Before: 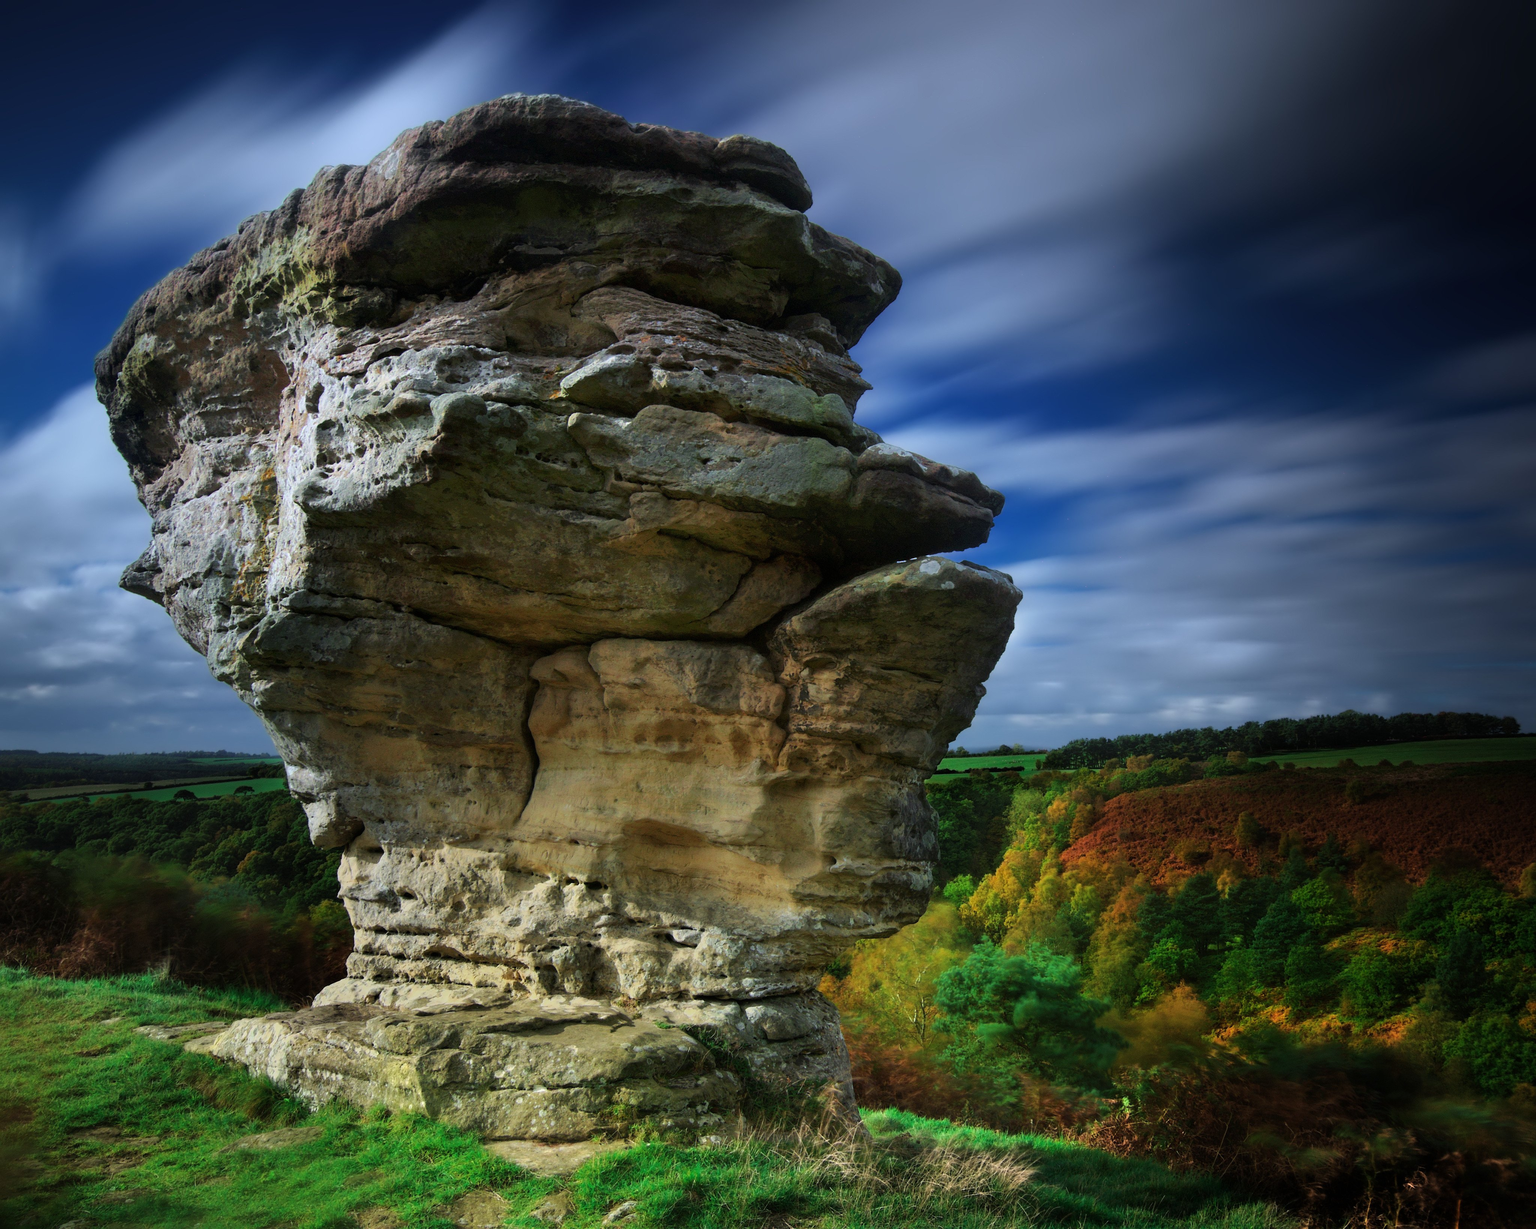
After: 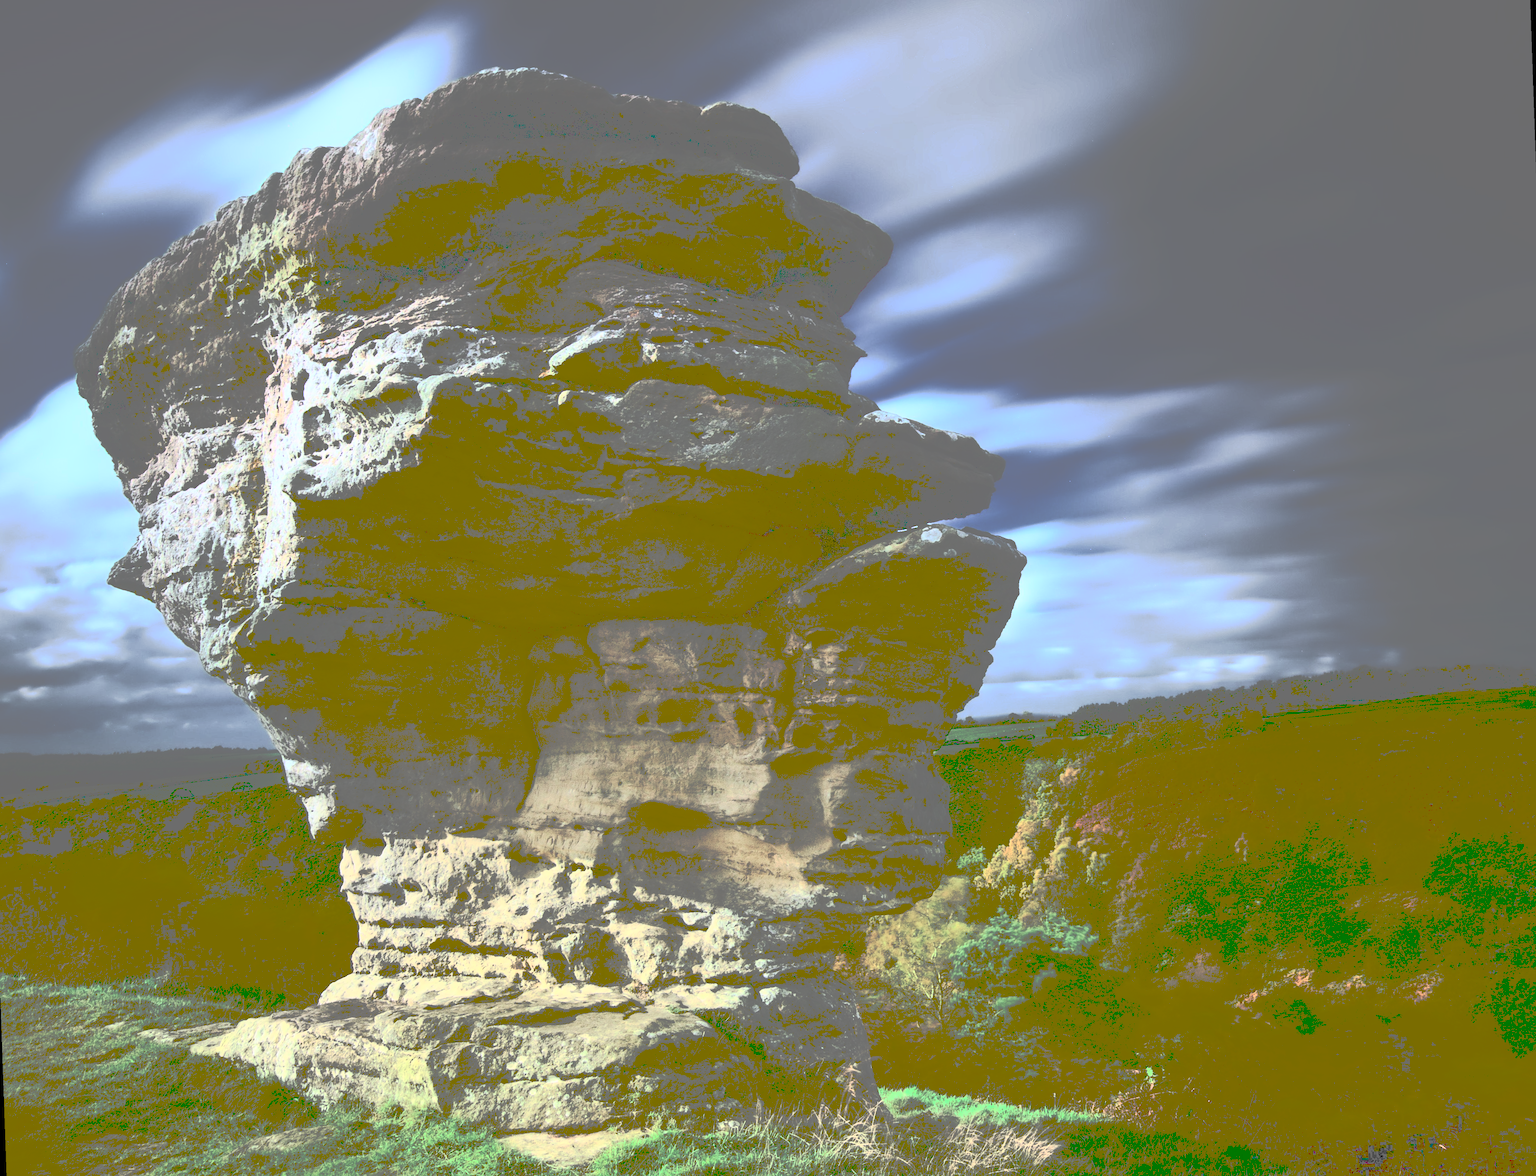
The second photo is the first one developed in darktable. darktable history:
rotate and perspective: rotation -2°, crop left 0.022, crop right 0.978, crop top 0.049, crop bottom 0.951
tone curve: curves: ch0 [(0, 0) (0.003, 0.453) (0.011, 0.457) (0.025, 0.457) (0.044, 0.463) (0.069, 0.464) (0.1, 0.471) (0.136, 0.475) (0.177, 0.481) (0.224, 0.486) (0.277, 0.496) (0.335, 0.515) (0.399, 0.544) (0.468, 0.577) (0.543, 0.621) (0.623, 0.67) (0.709, 0.73) (0.801, 0.788) (0.898, 0.848) (1, 1)], preserve colors none
contrast brightness saturation: contrast 0.93, brightness 0.2
